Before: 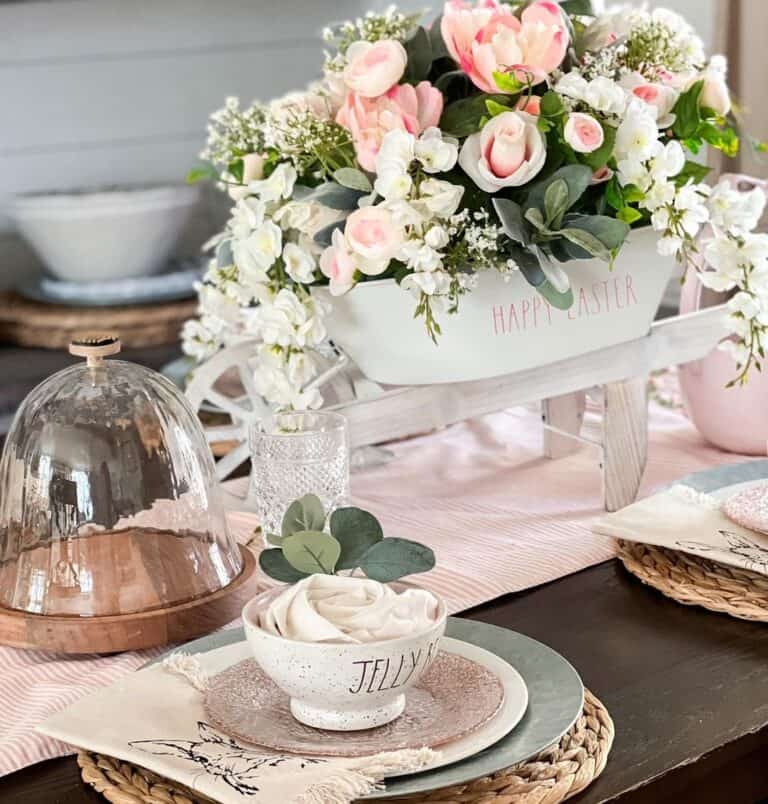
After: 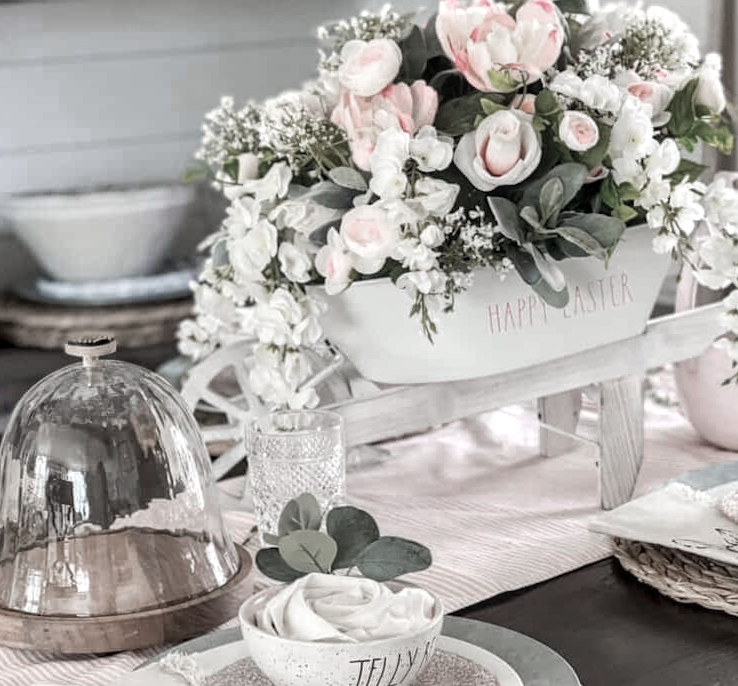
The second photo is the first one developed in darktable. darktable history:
color zones: curves: ch0 [(0, 0.613) (0.01, 0.613) (0.245, 0.448) (0.498, 0.529) (0.642, 0.665) (0.879, 0.777) (0.99, 0.613)]; ch1 [(0, 0.272) (0.219, 0.127) (0.724, 0.346)]
local contrast: on, module defaults
crop and rotate: angle 0.192°, left 0.414%, right 3.115%, bottom 14.267%
